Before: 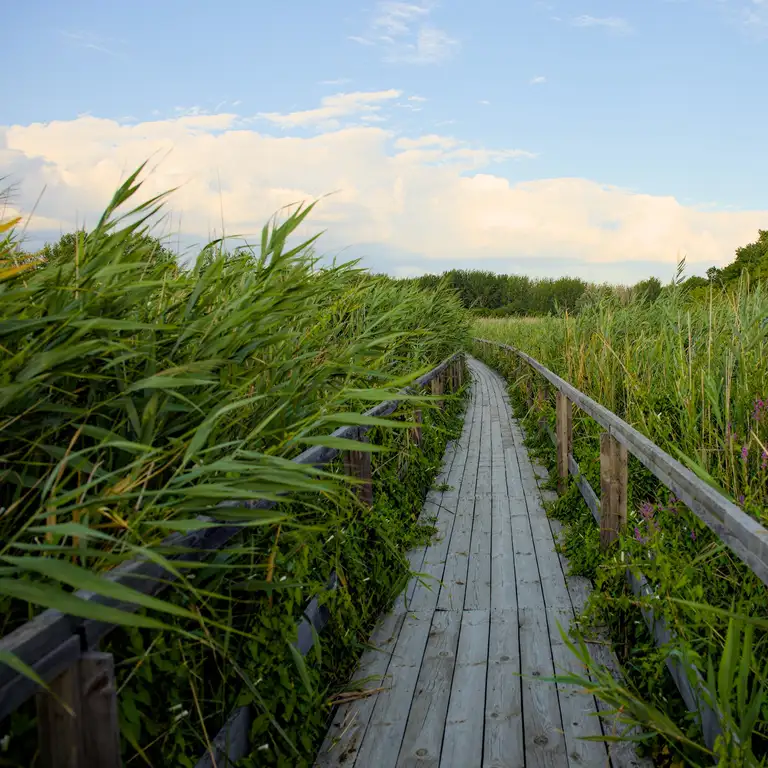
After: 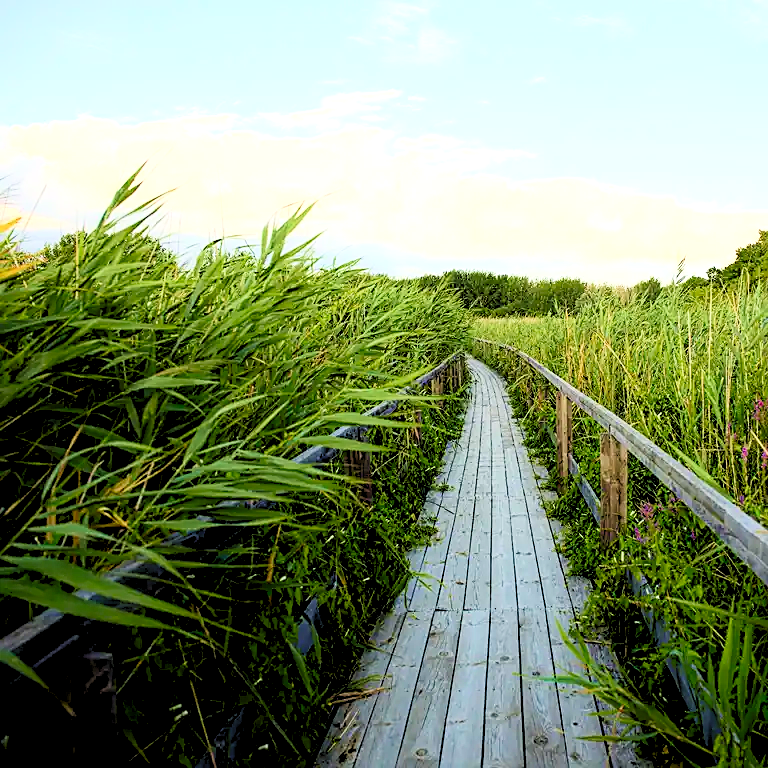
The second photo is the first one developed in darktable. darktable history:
sharpen: on, module defaults
tone equalizer: -8 EV -0.413 EV, -7 EV -0.383 EV, -6 EV -0.335 EV, -5 EV -0.259 EV, -3 EV 0.191 EV, -2 EV 0.358 EV, -1 EV 0.381 EV, +0 EV 0.429 EV, mask exposure compensation -0.489 EV
contrast equalizer: y [[0.5, 0.496, 0.435, 0.435, 0.496, 0.5], [0.5 ×6], [0.5 ×6], [0 ×6], [0 ×6]]
contrast brightness saturation: contrast 0.276
velvia: strength 36.89%
levels: levels [0.072, 0.414, 0.976]
